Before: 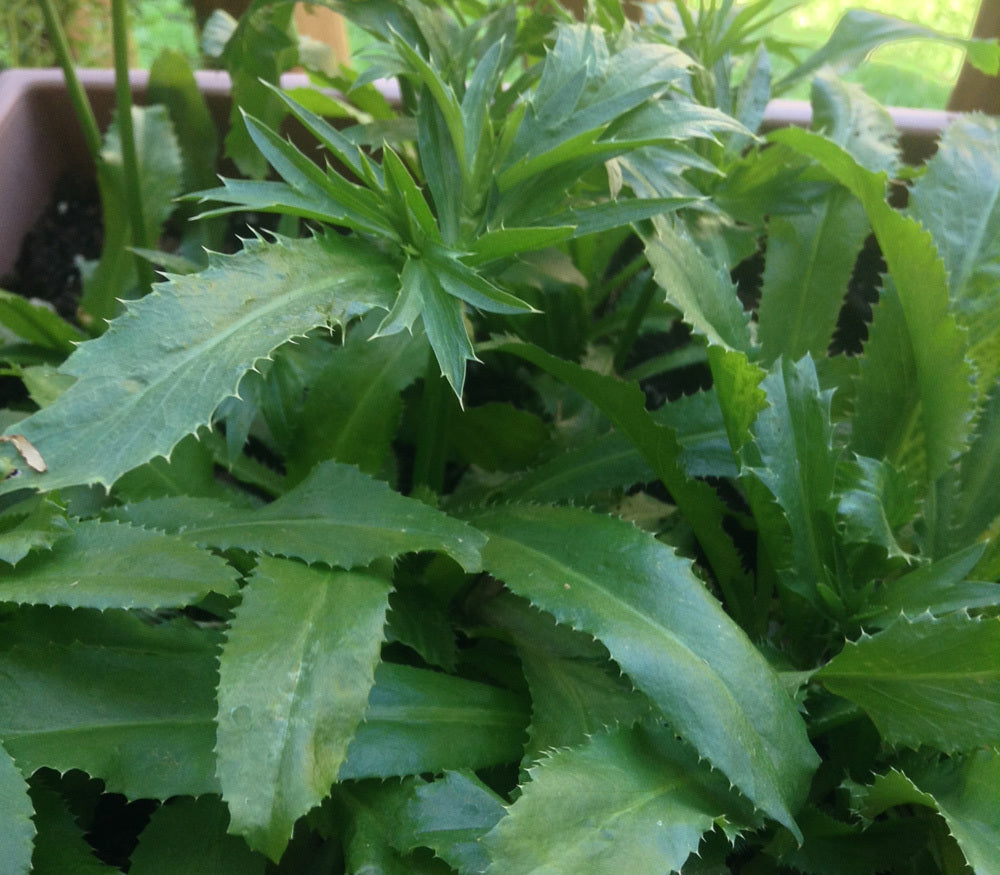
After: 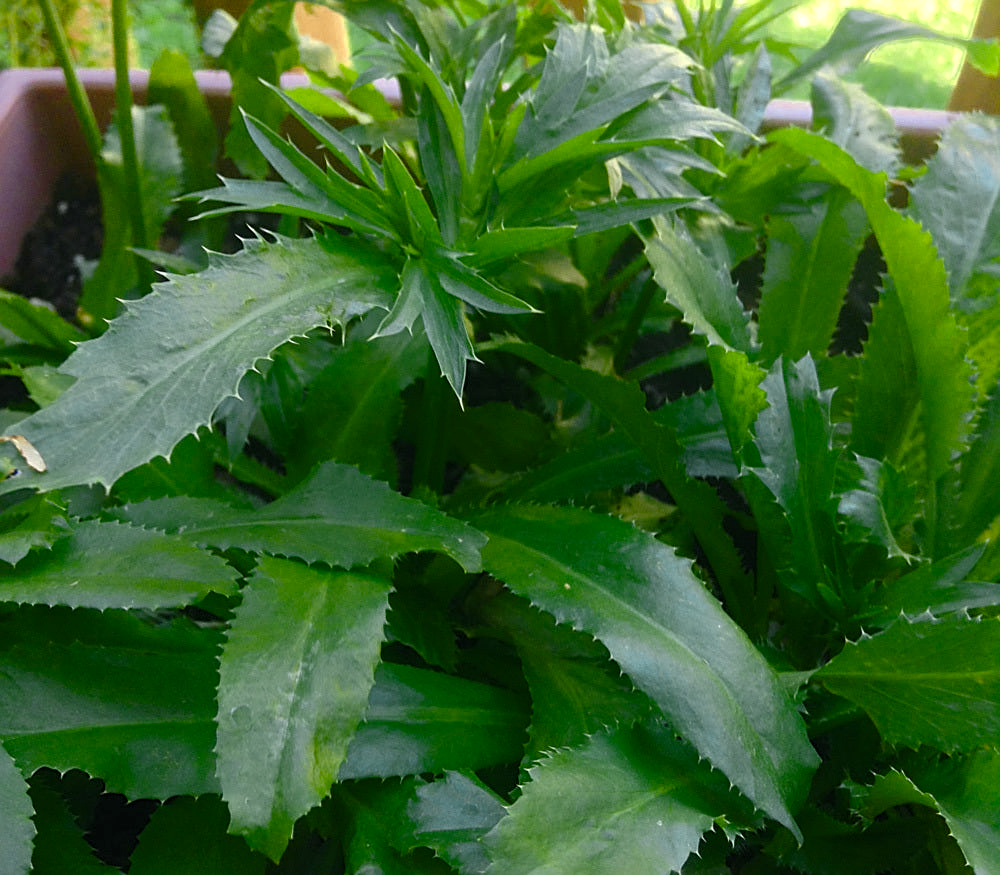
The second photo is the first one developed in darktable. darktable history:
color zones: curves: ch0 [(0.004, 0.305) (0.261, 0.623) (0.389, 0.399) (0.708, 0.571) (0.947, 0.34)]; ch1 [(0.025, 0.645) (0.229, 0.584) (0.326, 0.551) (0.484, 0.262) (0.757, 0.643)]
color balance rgb: power › hue 73.54°, perceptual saturation grading › global saturation 20%, perceptual saturation grading › highlights -25.698%, perceptual saturation grading › shadows 50.198%, global vibrance 20%
sharpen: on, module defaults
